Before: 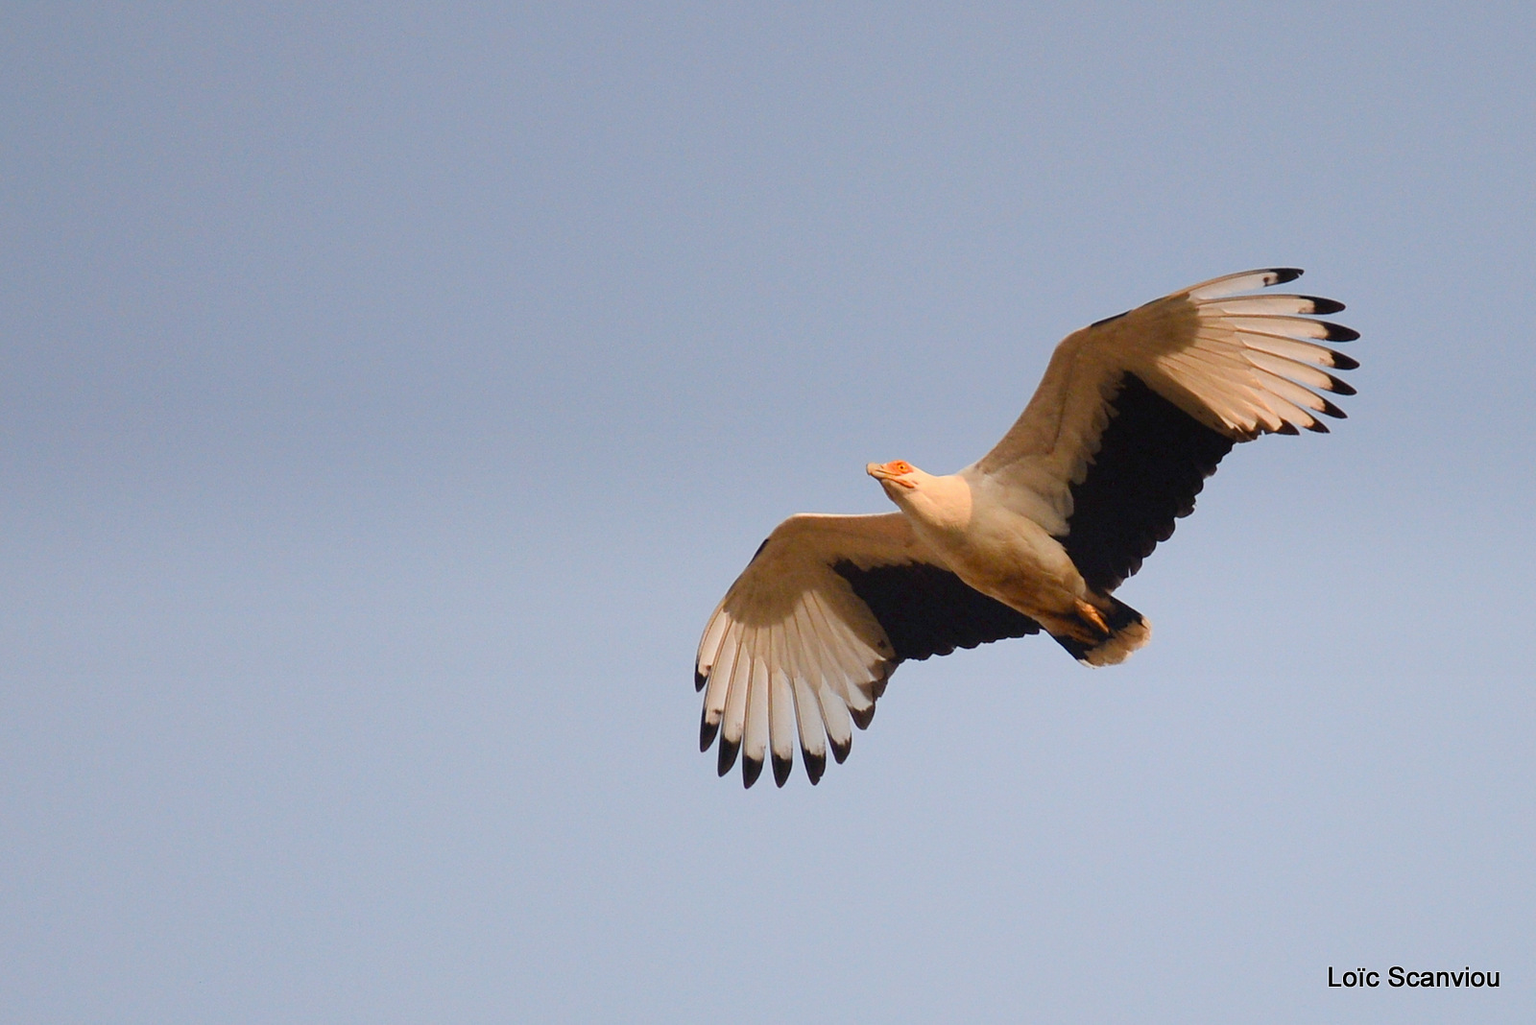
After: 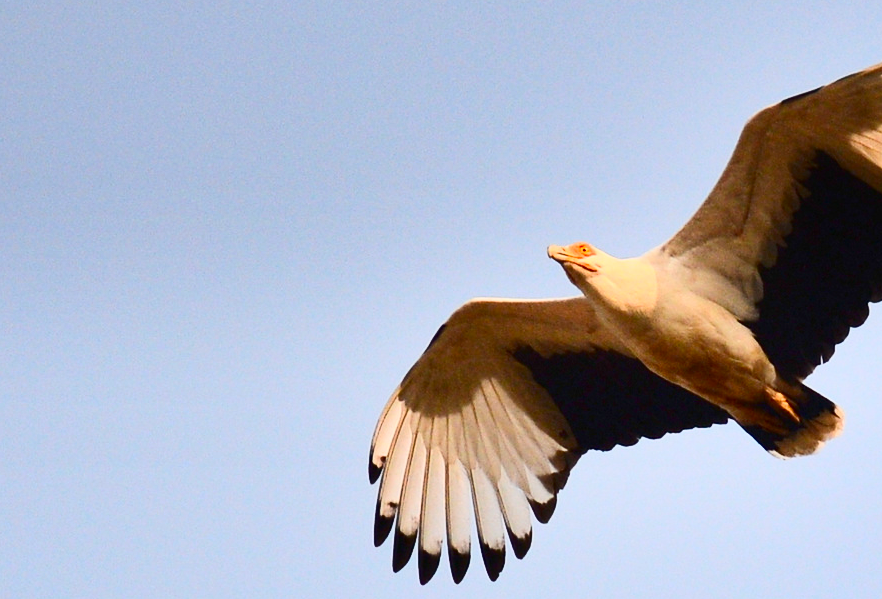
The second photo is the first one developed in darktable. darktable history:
contrast brightness saturation: contrast 0.411, brightness 0.113, saturation 0.212
crop and rotate: left 22.225%, top 22.219%, right 22.602%, bottom 21.659%
shadows and highlights: low approximation 0.01, soften with gaussian
